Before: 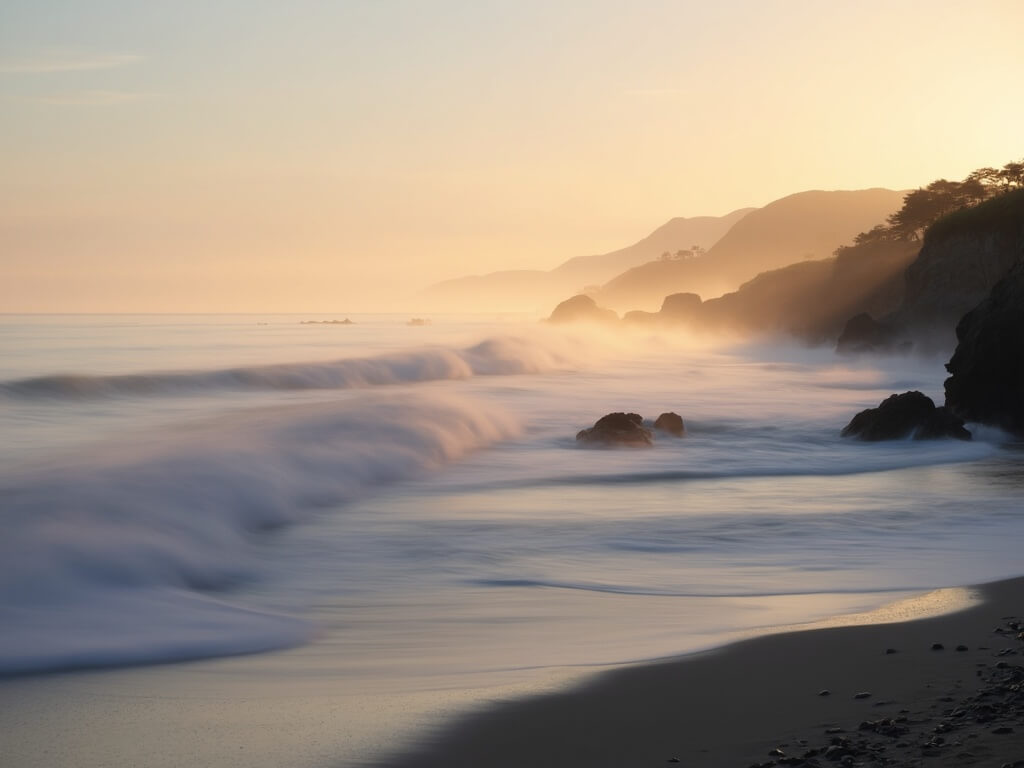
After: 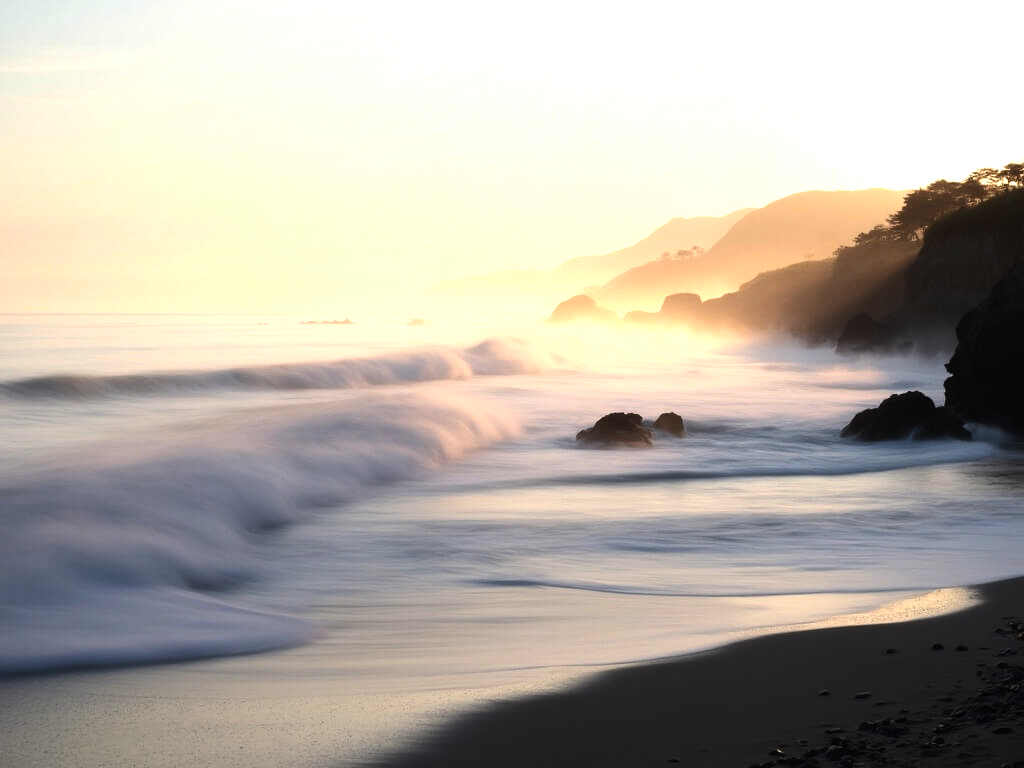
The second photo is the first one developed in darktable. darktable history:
tone equalizer: -8 EV -1.12 EV, -7 EV -1.05 EV, -6 EV -0.893 EV, -5 EV -0.617 EV, -3 EV 0.578 EV, -2 EV 0.841 EV, -1 EV 0.99 EV, +0 EV 1.07 EV, edges refinement/feathering 500, mask exposure compensation -1.57 EV, preserve details no
